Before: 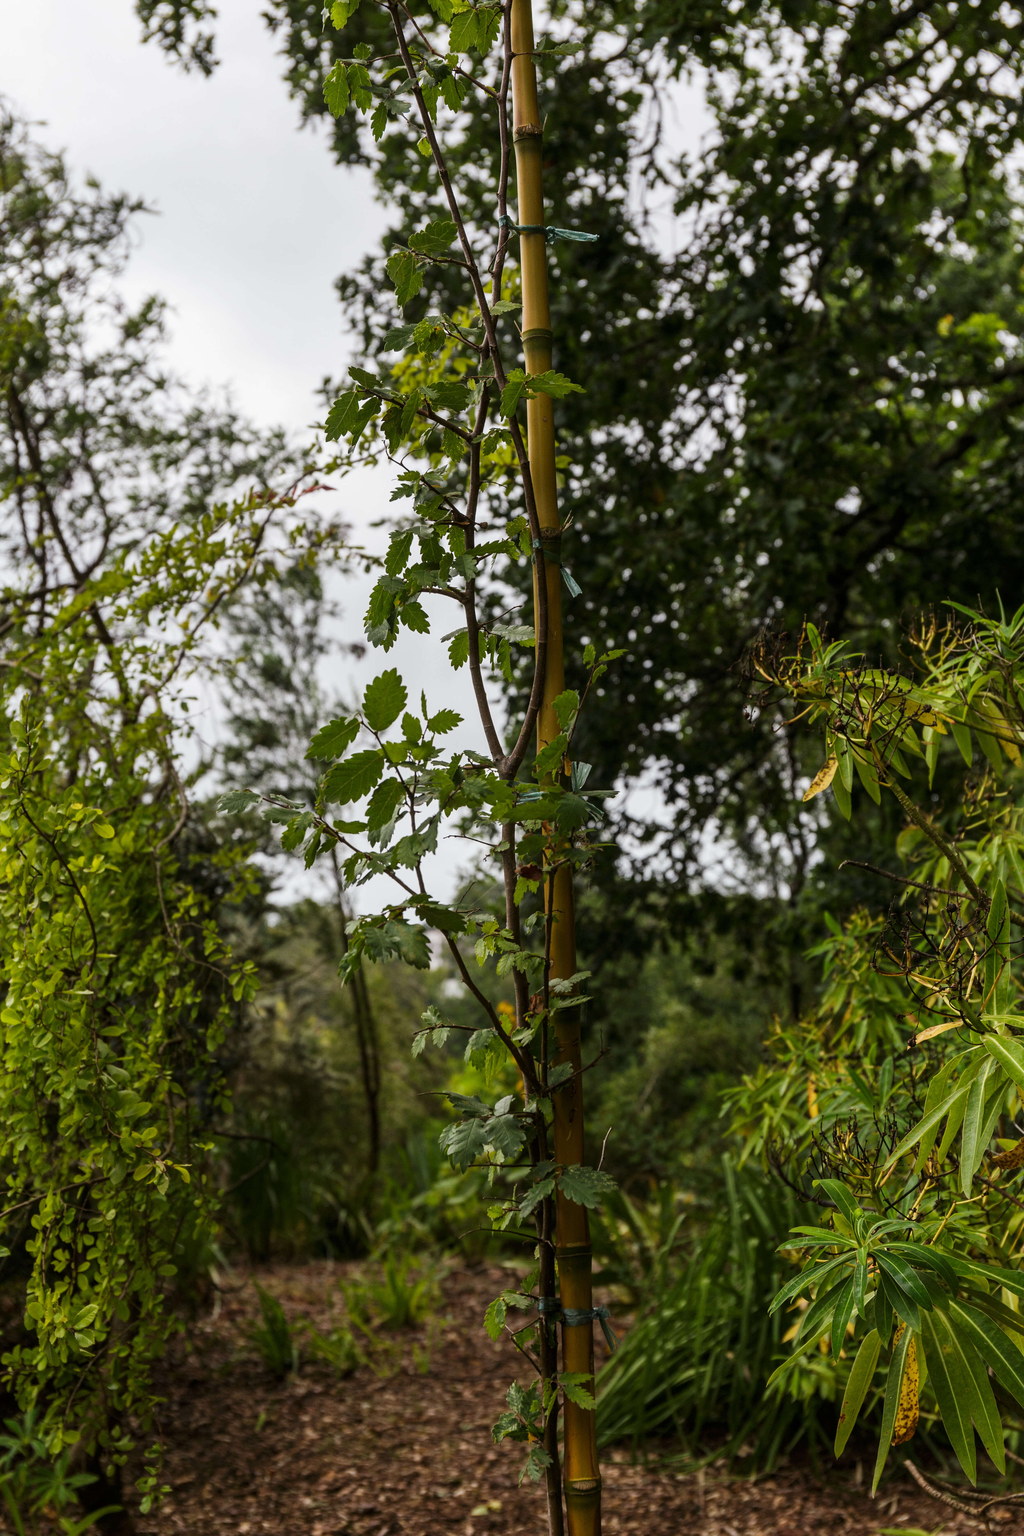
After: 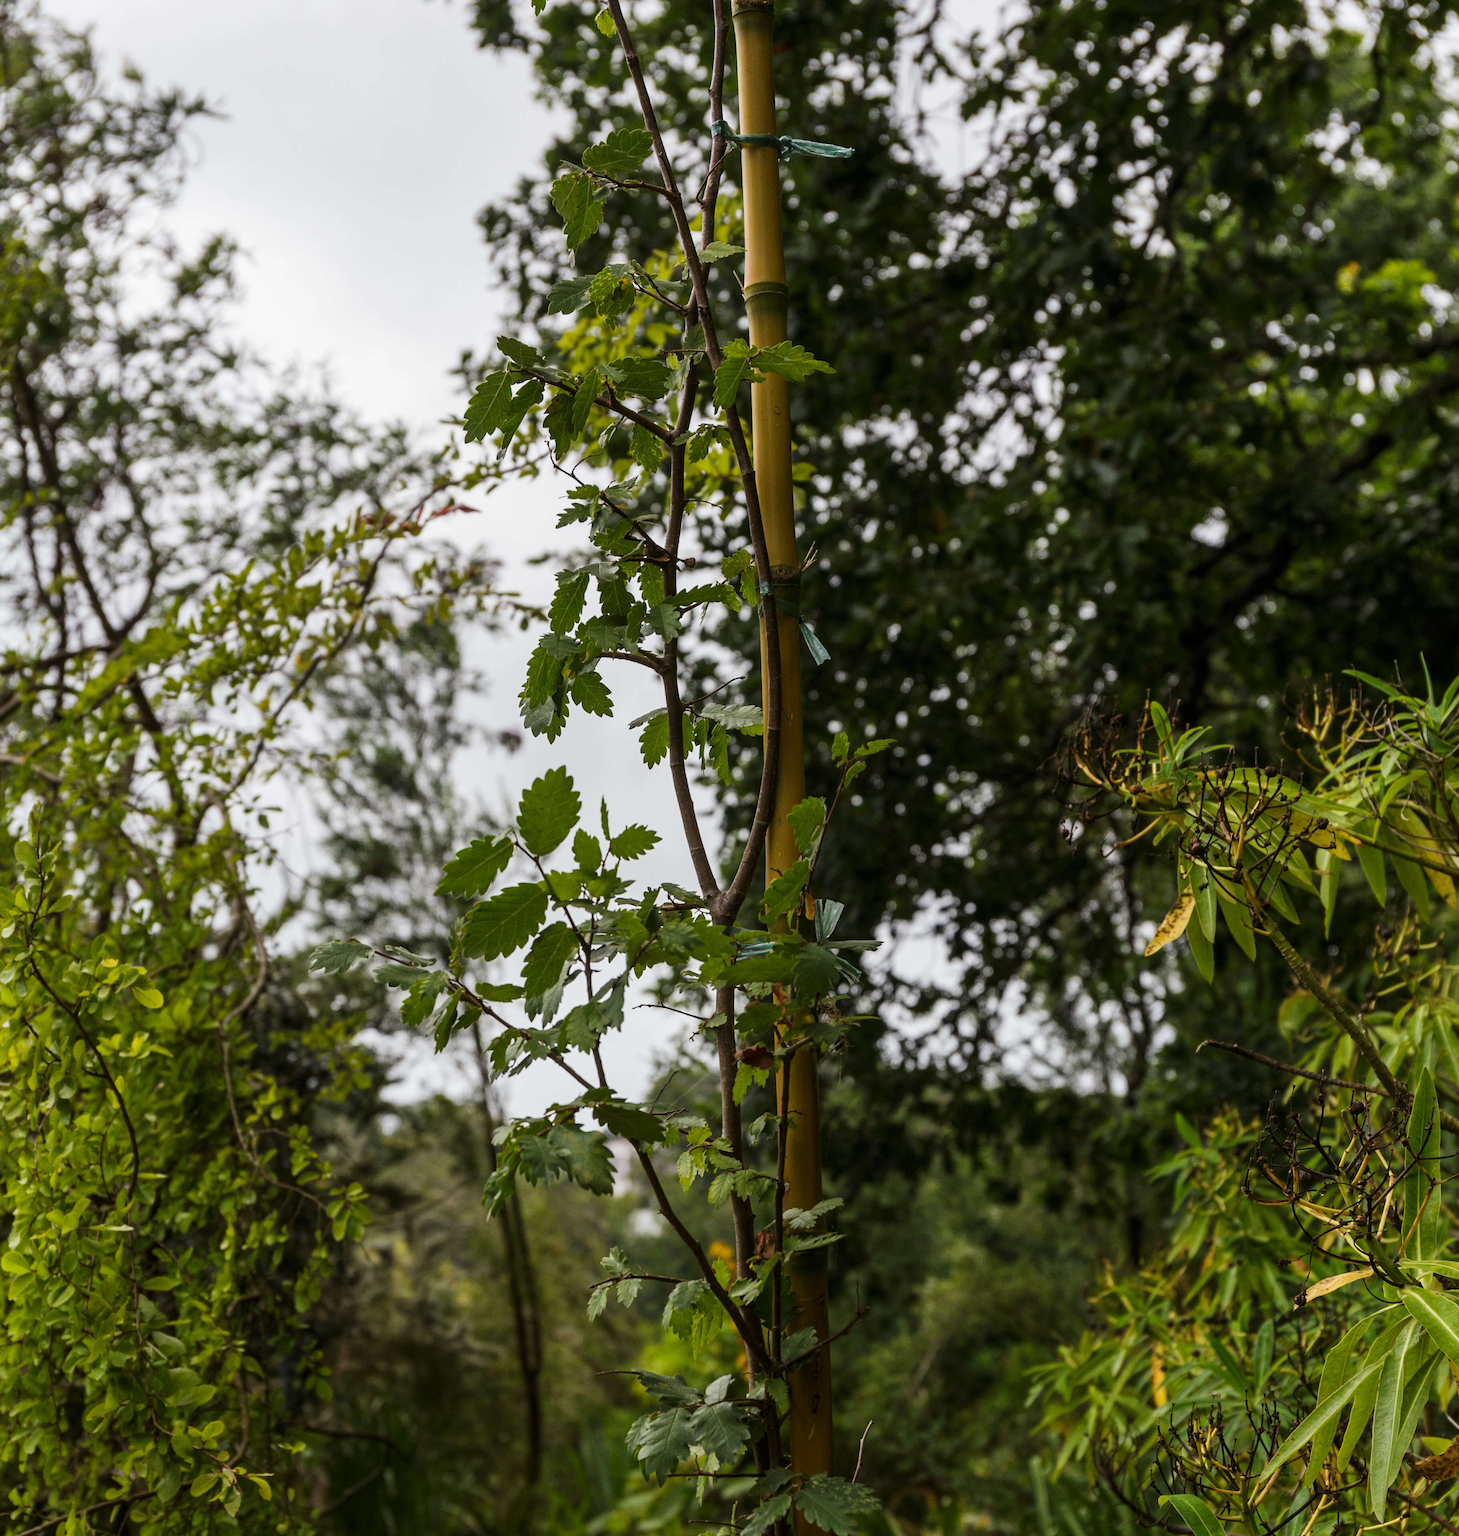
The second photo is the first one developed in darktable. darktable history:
crop and rotate: top 8.541%, bottom 21.315%
